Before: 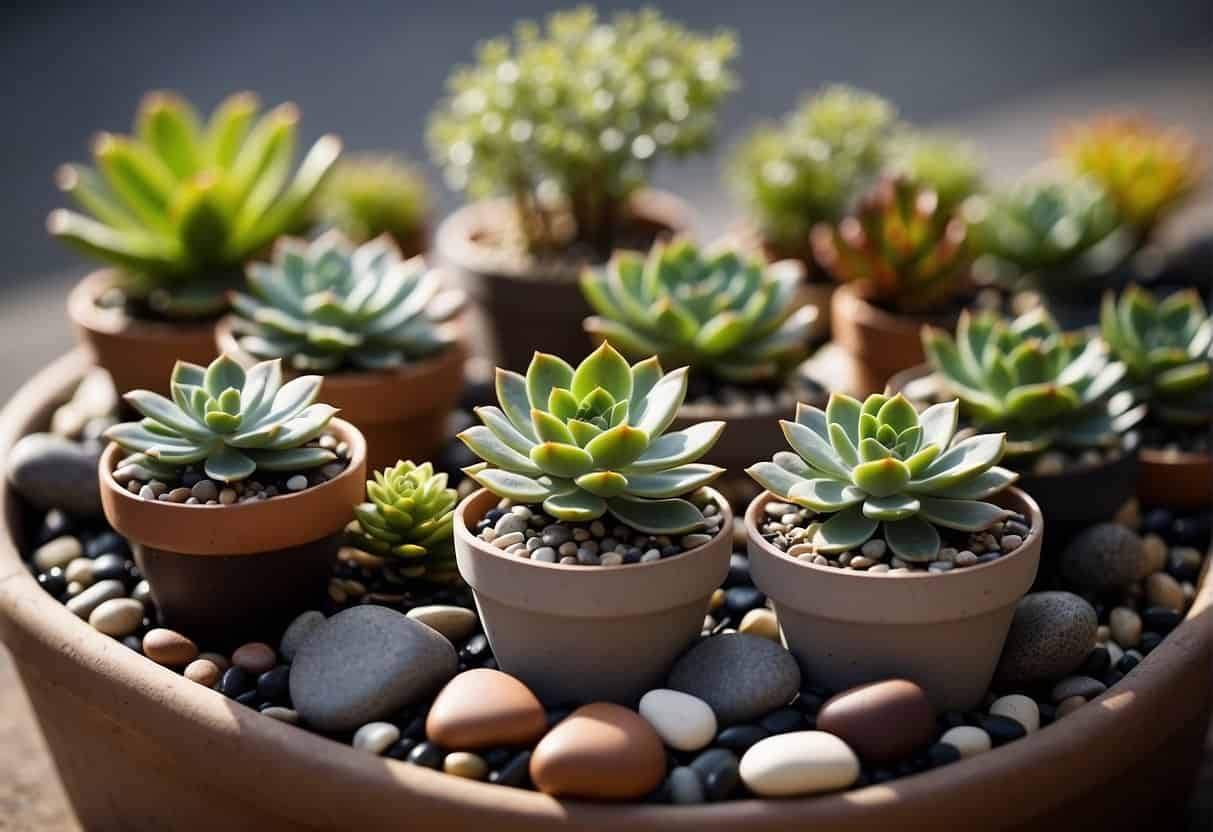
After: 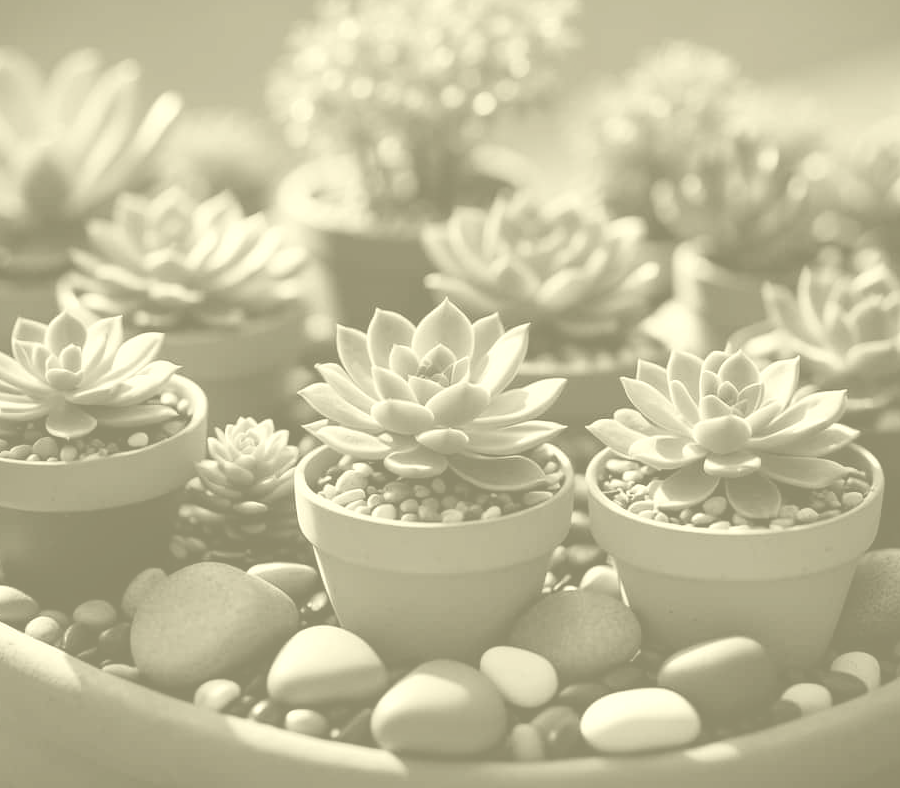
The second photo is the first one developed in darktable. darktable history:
colorize: hue 43.2°, saturation 40%, version 1
shadows and highlights: shadows -20, white point adjustment -2, highlights -35
crop and rotate: left 13.15%, top 5.251%, right 12.609%
